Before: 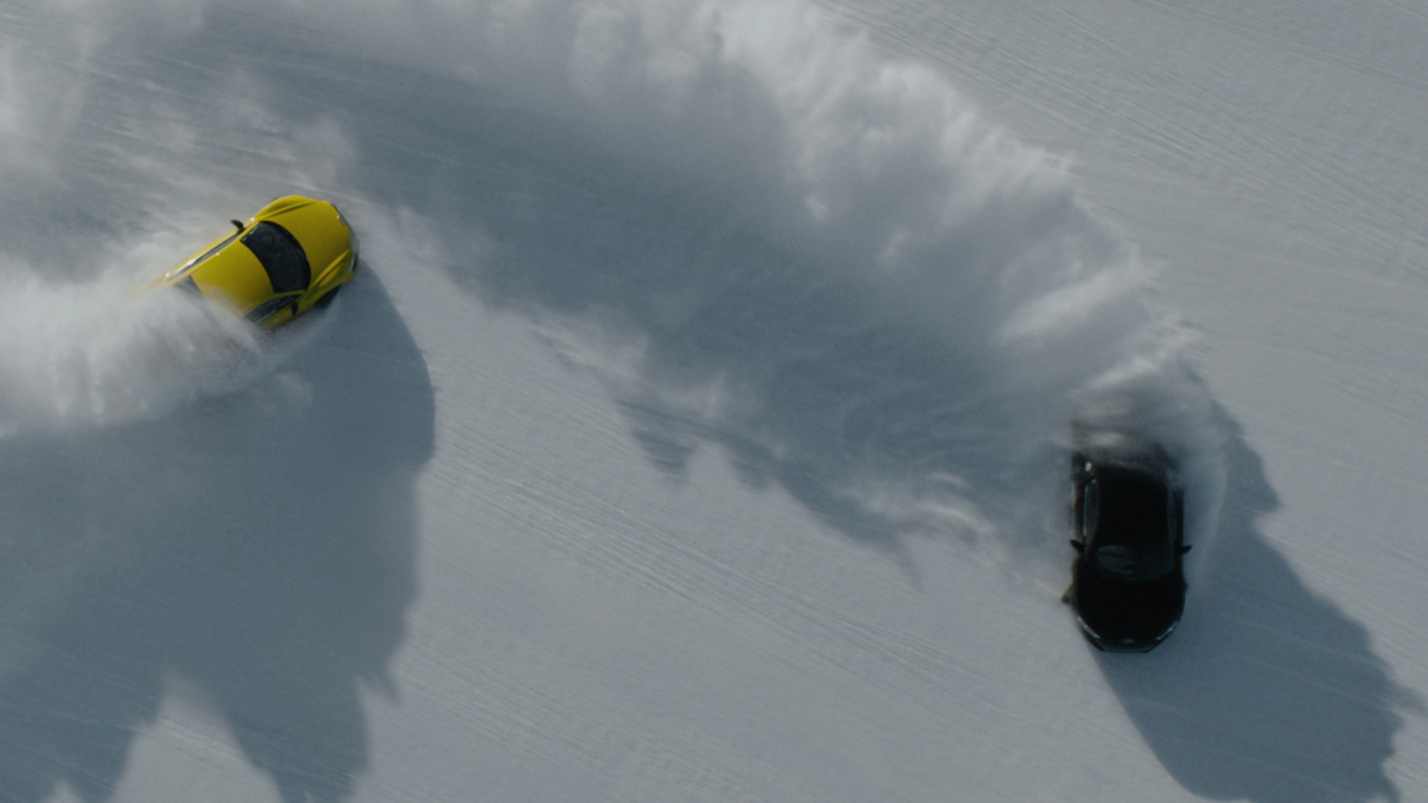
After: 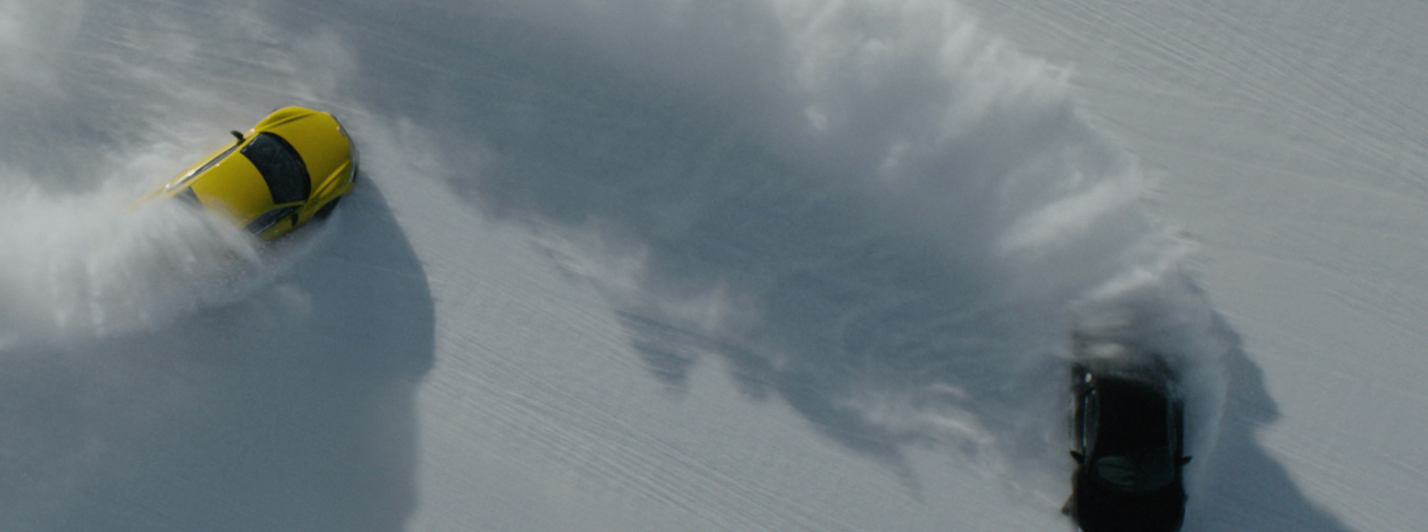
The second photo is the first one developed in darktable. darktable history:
base curve: curves: ch0 [(0, 0) (0.297, 0.298) (1, 1)], preserve colors none
crop: top 11.167%, bottom 22.54%
